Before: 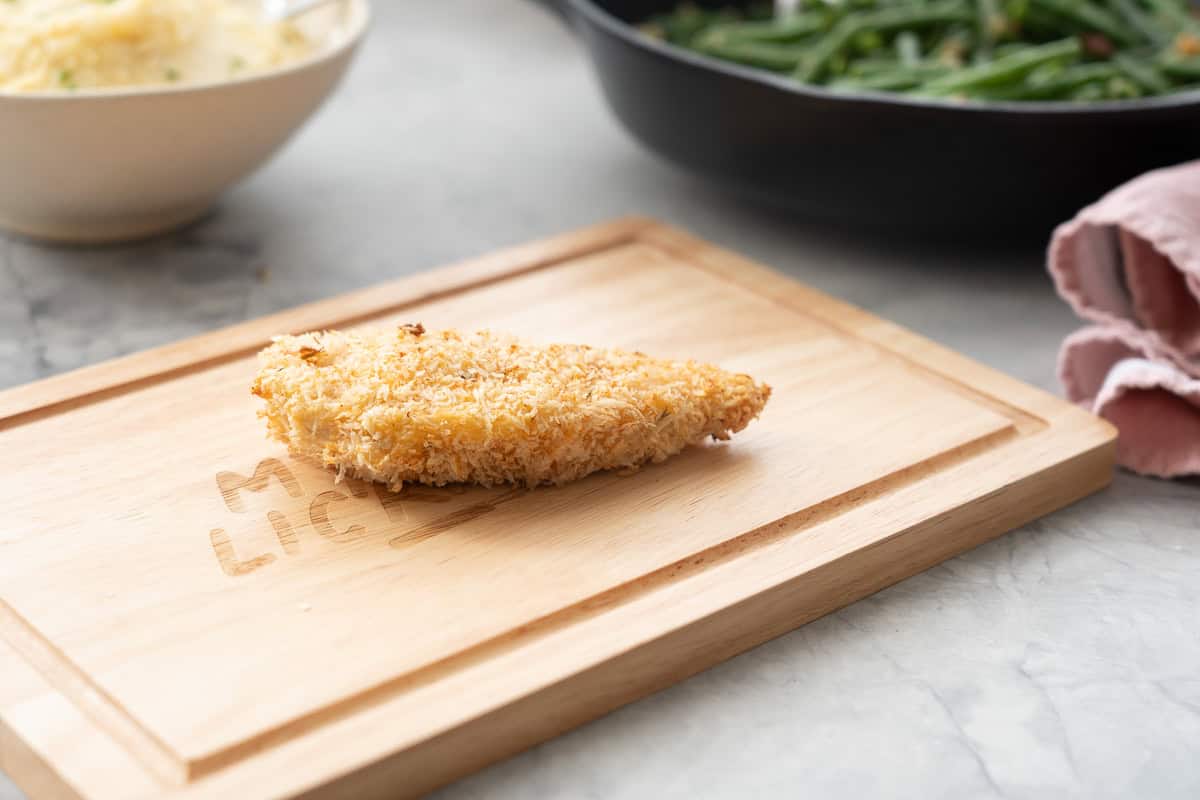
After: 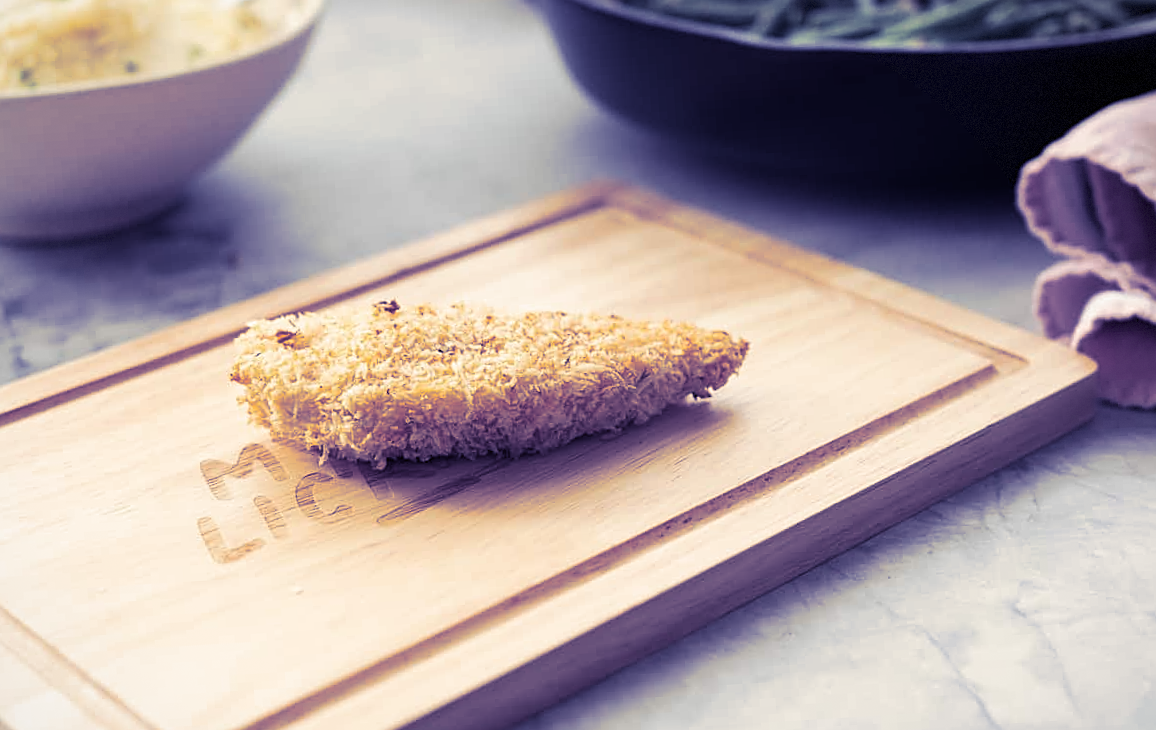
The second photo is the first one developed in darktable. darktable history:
rotate and perspective: rotation -3.52°, crop left 0.036, crop right 0.964, crop top 0.081, crop bottom 0.919
split-toning: shadows › hue 242.67°, shadows › saturation 0.733, highlights › hue 45.33°, highlights › saturation 0.667, balance -53.304, compress 21.15%
vignetting: fall-off start 85%, fall-off radius 80%, brightness -0.182, saturation -0.3, width/height ratio 1.219, dithering 8-bit output, unbound false
sharpen: radius 1.967
